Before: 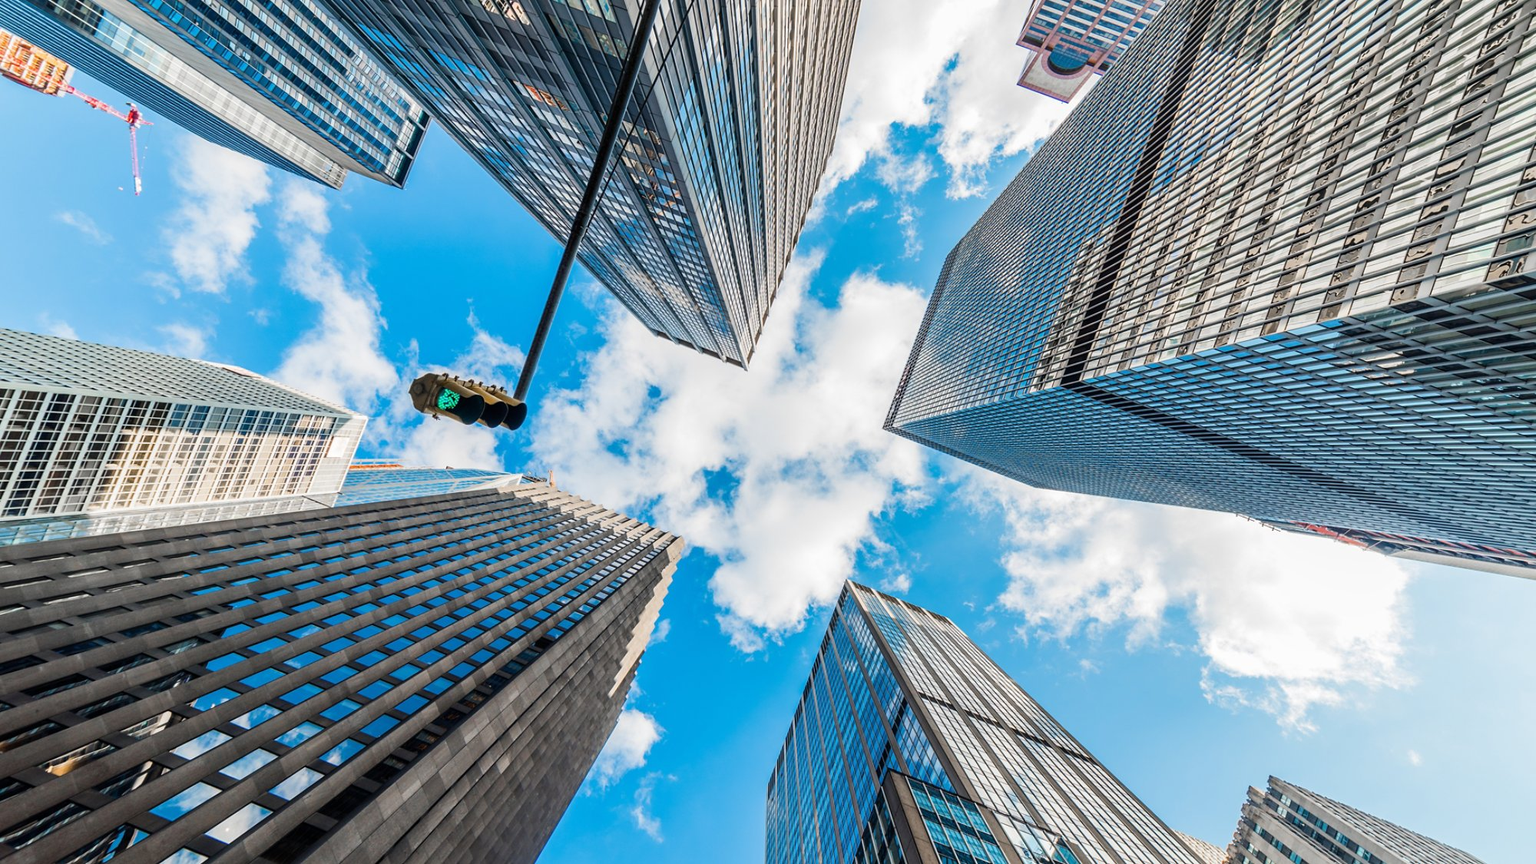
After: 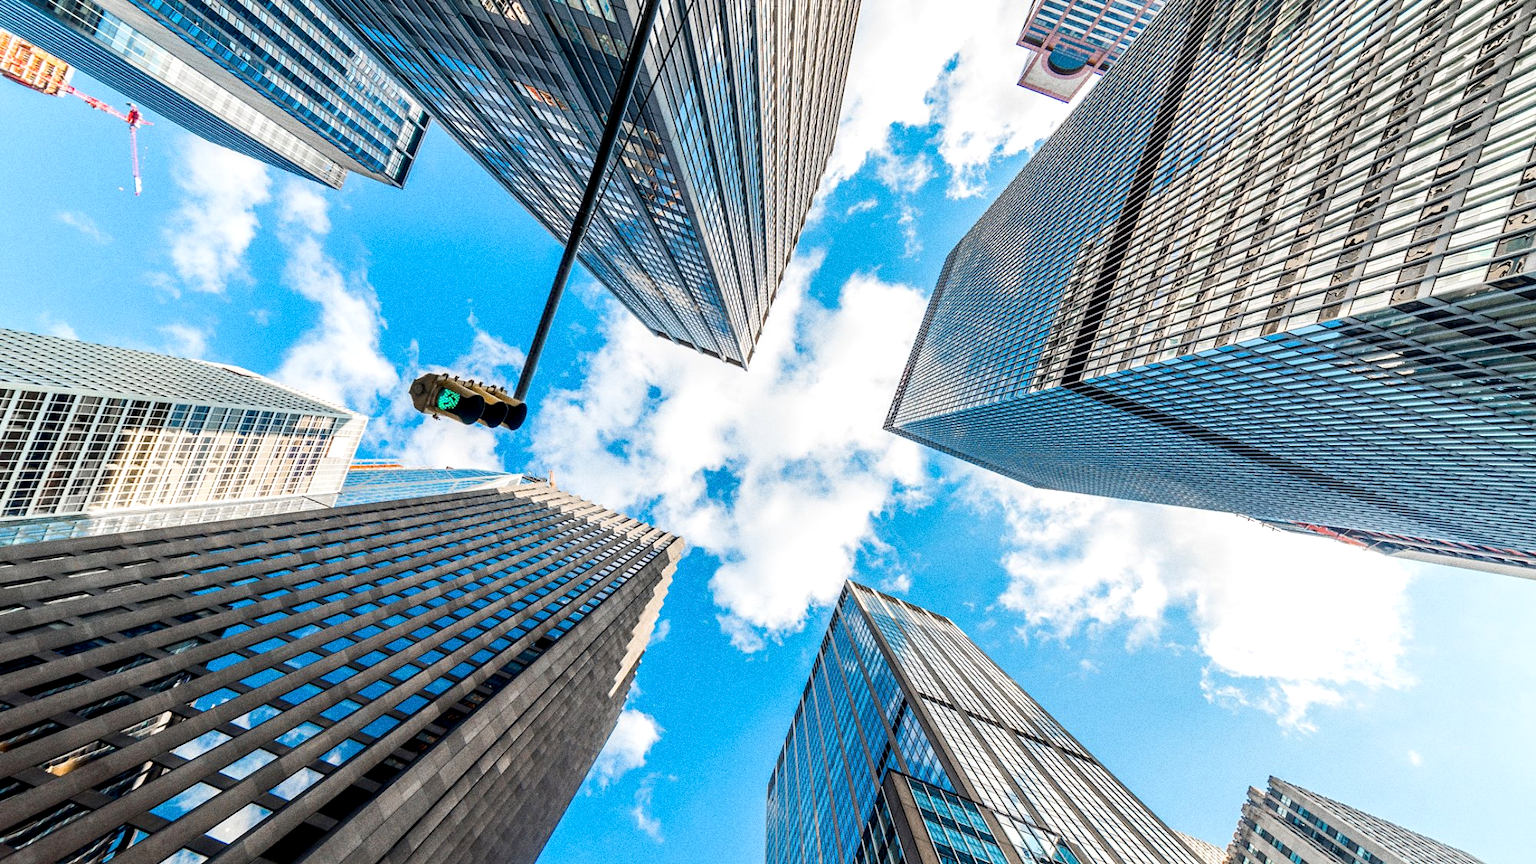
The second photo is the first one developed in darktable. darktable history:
grain: coarseness 0.09 ISO, strength 40%
exposure: black level correction 0.005, exposure 0.286 EV, compensate highlight preservation false
